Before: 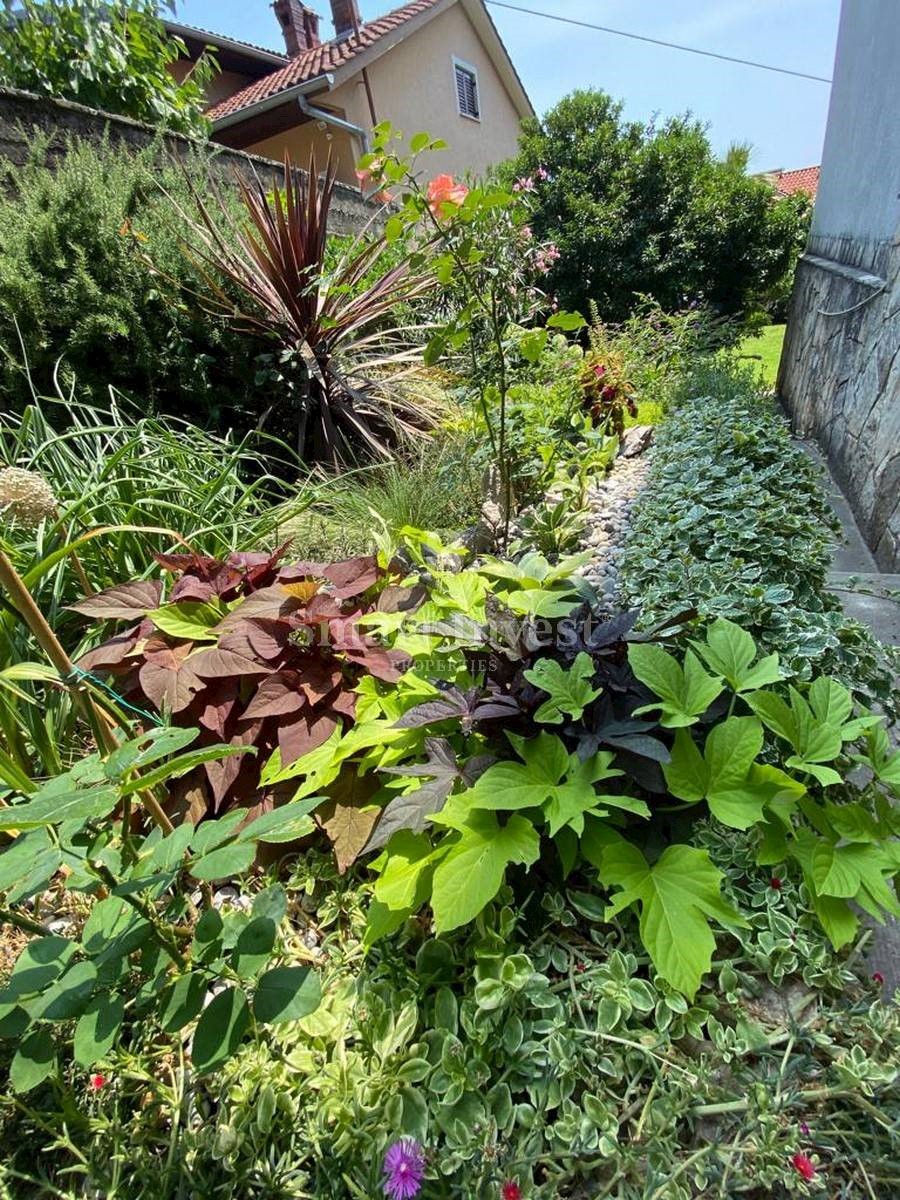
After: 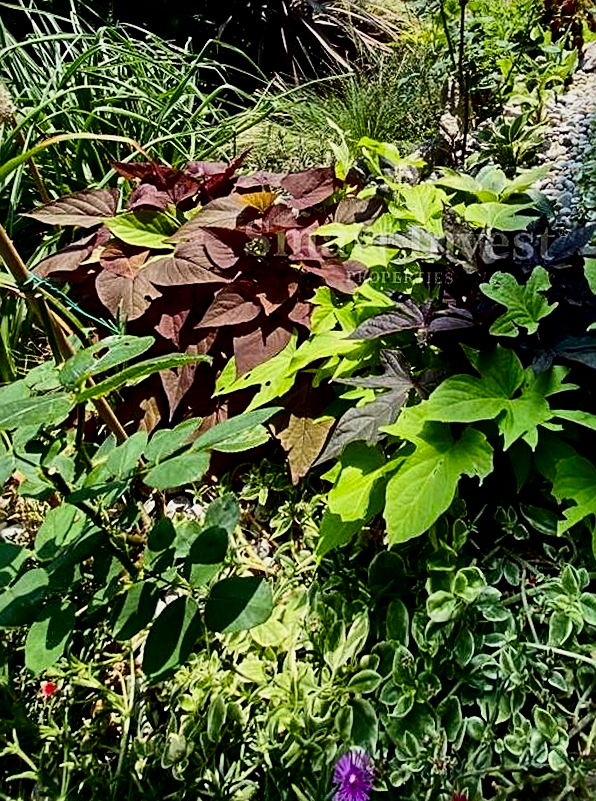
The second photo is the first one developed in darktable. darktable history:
local contrast: mode bilateral grid, contrast 19, coarseness 49, detail 172%, midtone range 0.2
tone equalizer: edges refinement/feathering 500, mask exposure compensation -1.57 EV, preserve details guided filter
sharpen: on, module defaults
crop and rotate: angle -0.783°, left 3.993%, top 32.016%, right 28.494%
contrast brightness saturation: contrast 0.239, brightness -0.243, saturation 0.149
shadows and highlights: radius 116.92, shadows 42.05, highlights -61.78, soften with gaussian
filmic rgb: black relative exposure -8.03 EV, white relative exposure 3.78 EV, threshold 3.01 EV, hardness 4.39, enable highlight reconstruction true
